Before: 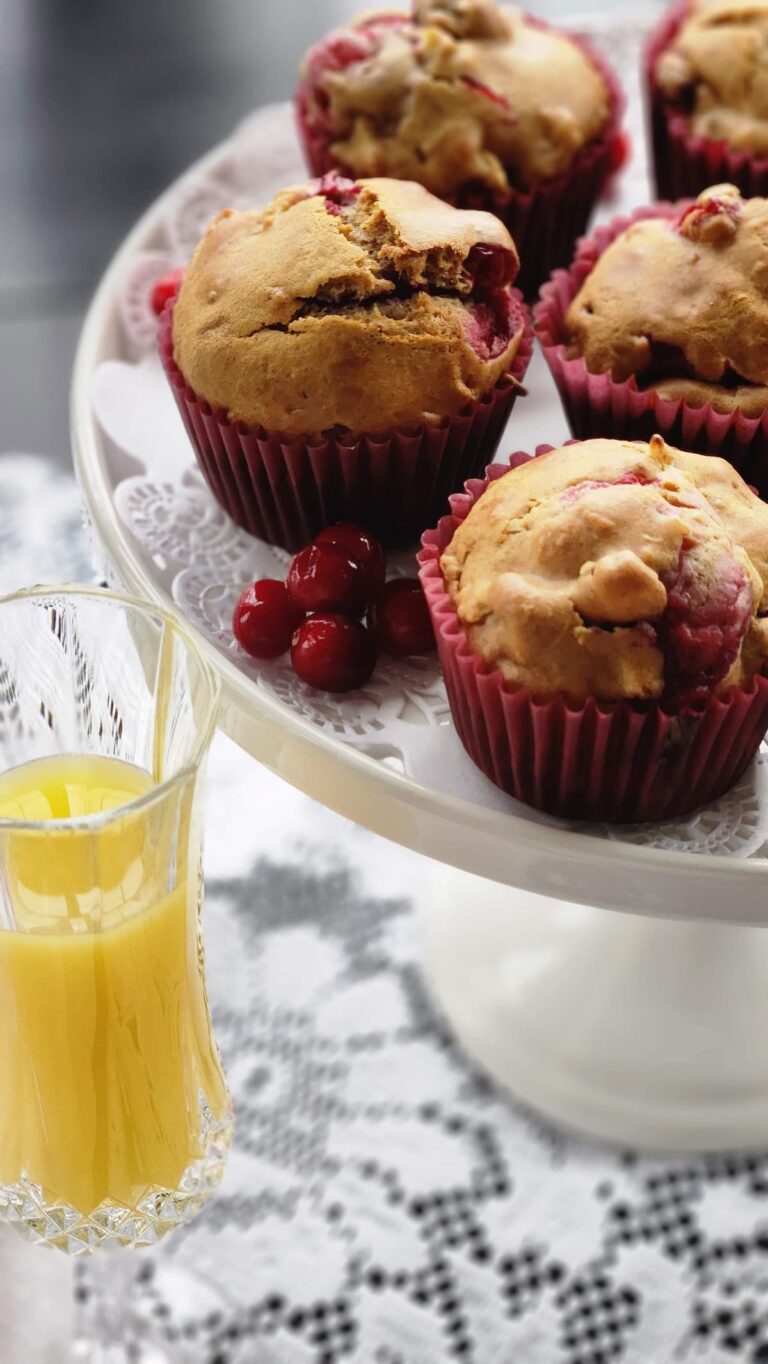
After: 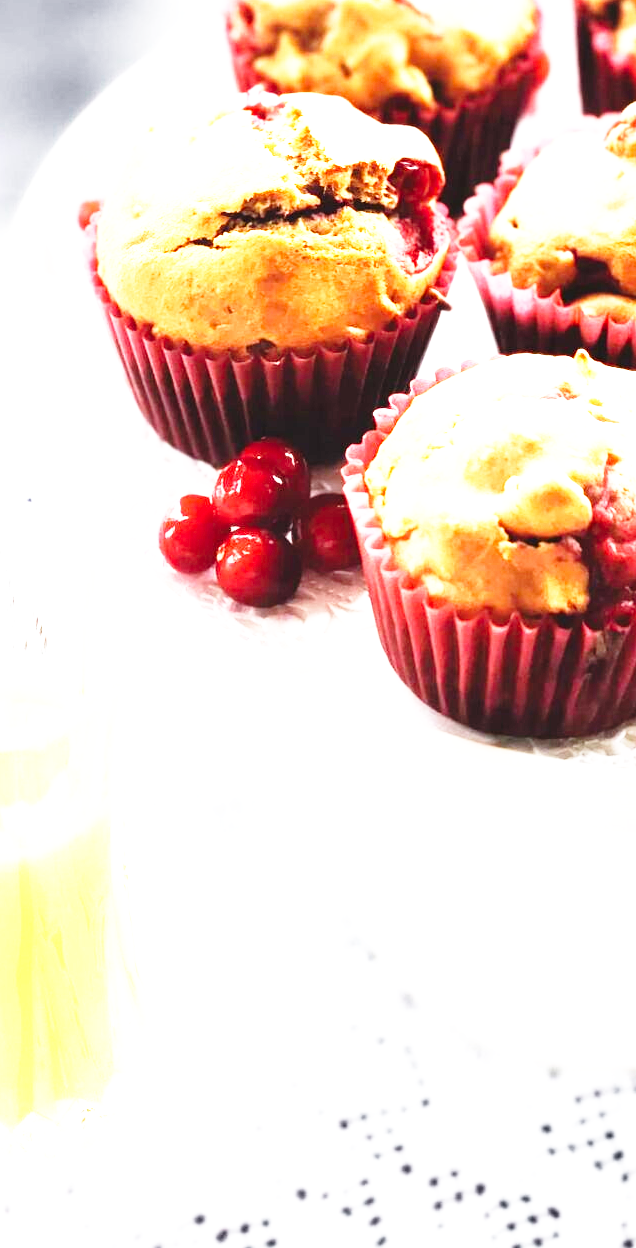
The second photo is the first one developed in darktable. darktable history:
base curve: curves: ch0 [(0, 0) (0.026, 0.03) (0.109, 0.232) (0.351, 0.748) (0.669, 0.968) (1, 1)], preserve colors none
crop: left 9.807%, top 6.259%, right 7.334%, bottom 2.177%
exposure: exposure 2 EV, compensate highlight preservation false
